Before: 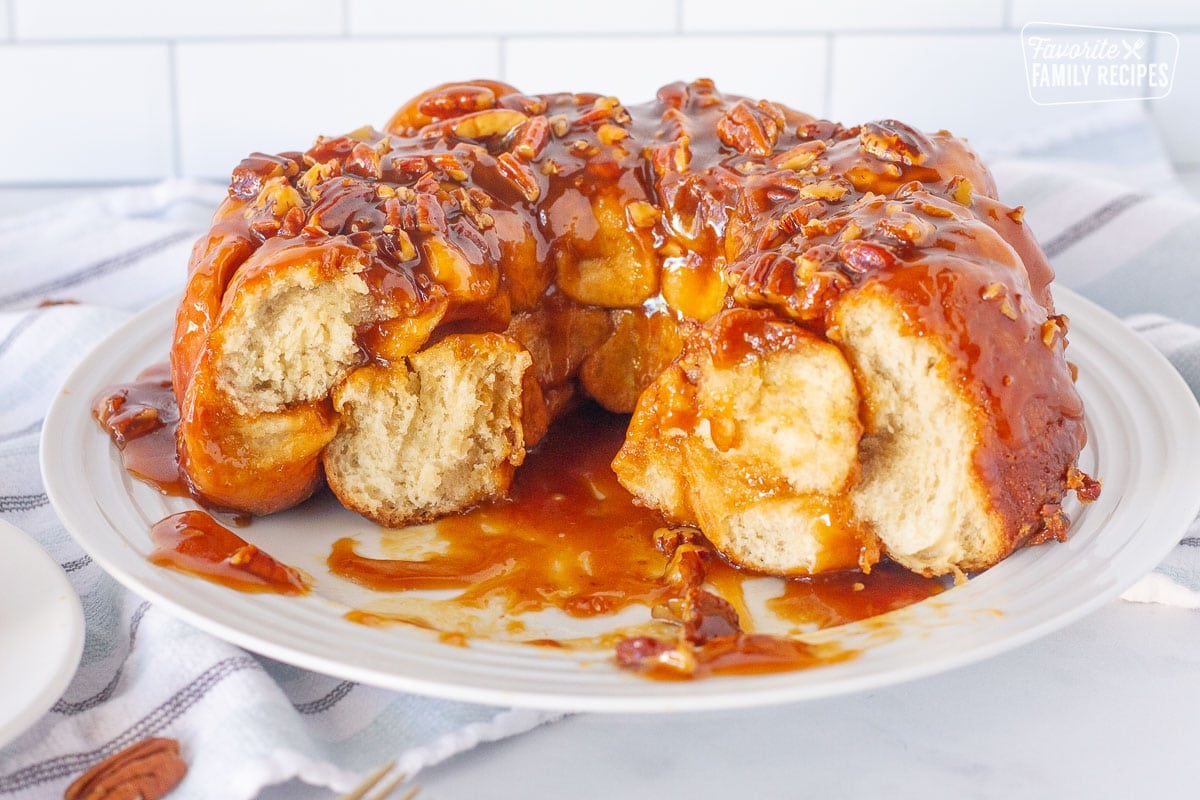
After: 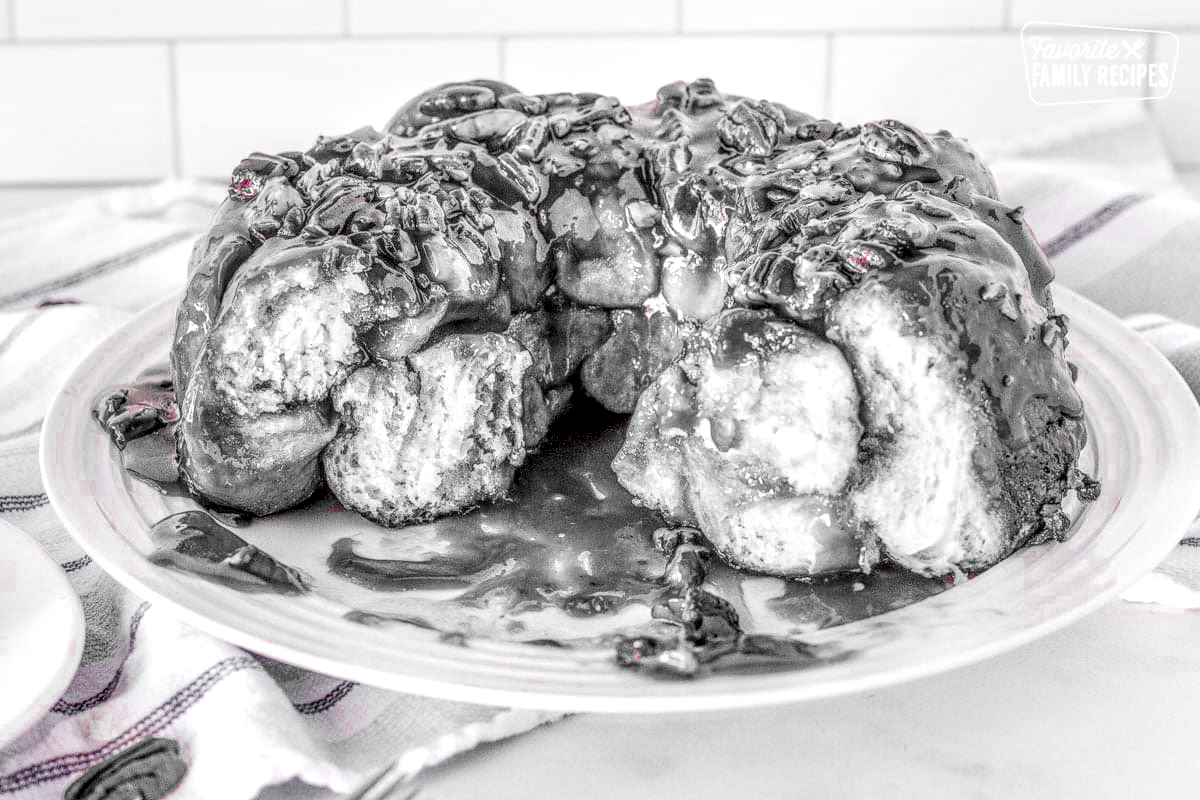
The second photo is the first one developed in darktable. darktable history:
exposure: black level correction 0, exposure 0.498 EV, compensate highlight preservation false
color zones: curves: ch0 [(0, 0.278) (0.143, 0.5) (0.286, 0.5) (0.429, 0.5) (0.571, 0.5) (0.714, 0.5) (0.857, 0.5) (1, 0.5)]; ch1 [(0, 1) (0.143, 0.165) (0.286, 0) (0.429, 0) (0.571, 0) (0.714, 0) (0.857, 0.5) (1, 0.5)]; ch2 [(0, 0.508) (0.143, 0.5) (0.286, 0.5) (0.429, 0.5) (0.571, 0.5) (0.714, 0.5) (0.857, 0.5) (1, 0.5)], mix 100.29%
shadows and highlights: radius 335.33, shadows 63.75, highlights 5.17, compress 87.69%, soften with gaussian
filmic rgb: black relative exposure -5.15 EV, white relative exposure 3.97 EV, hardness 2.9, contrast 1.297, highlights saturation mix -30.81%
local contrast: highlights 0%, shadows 1%, detail 299%, midtone range 0.296
